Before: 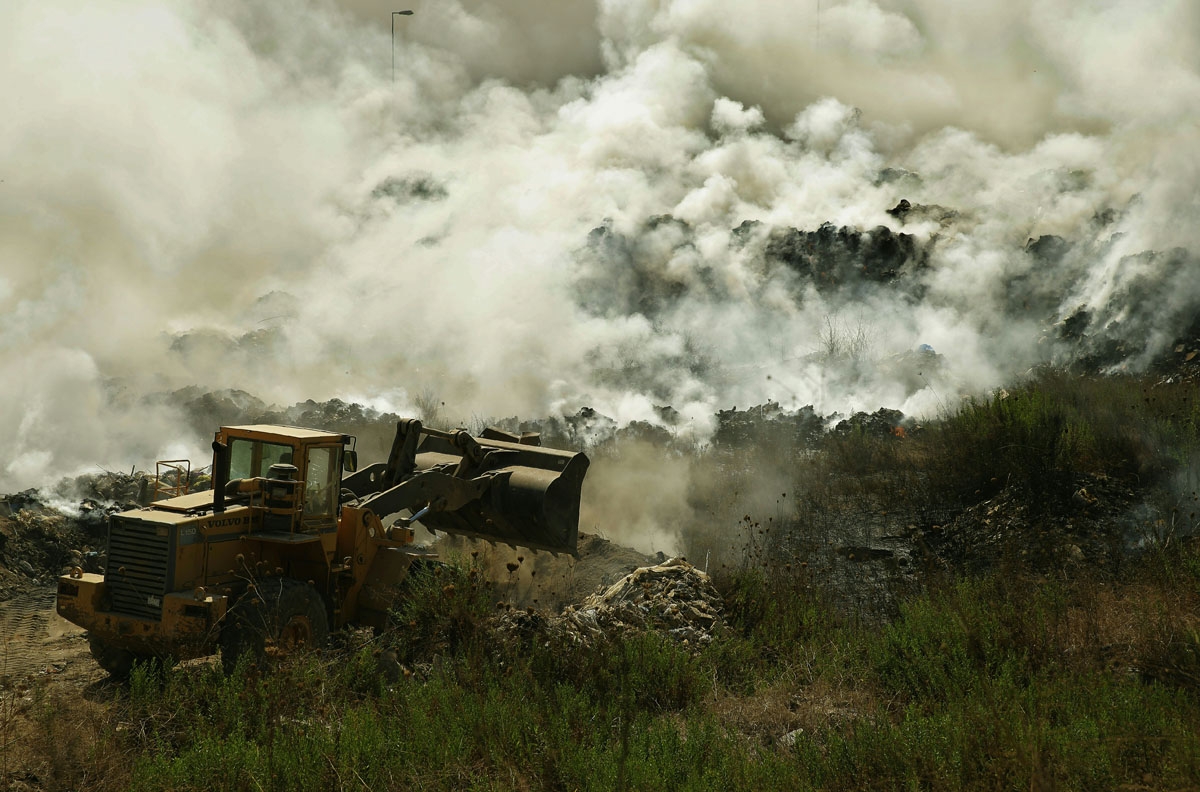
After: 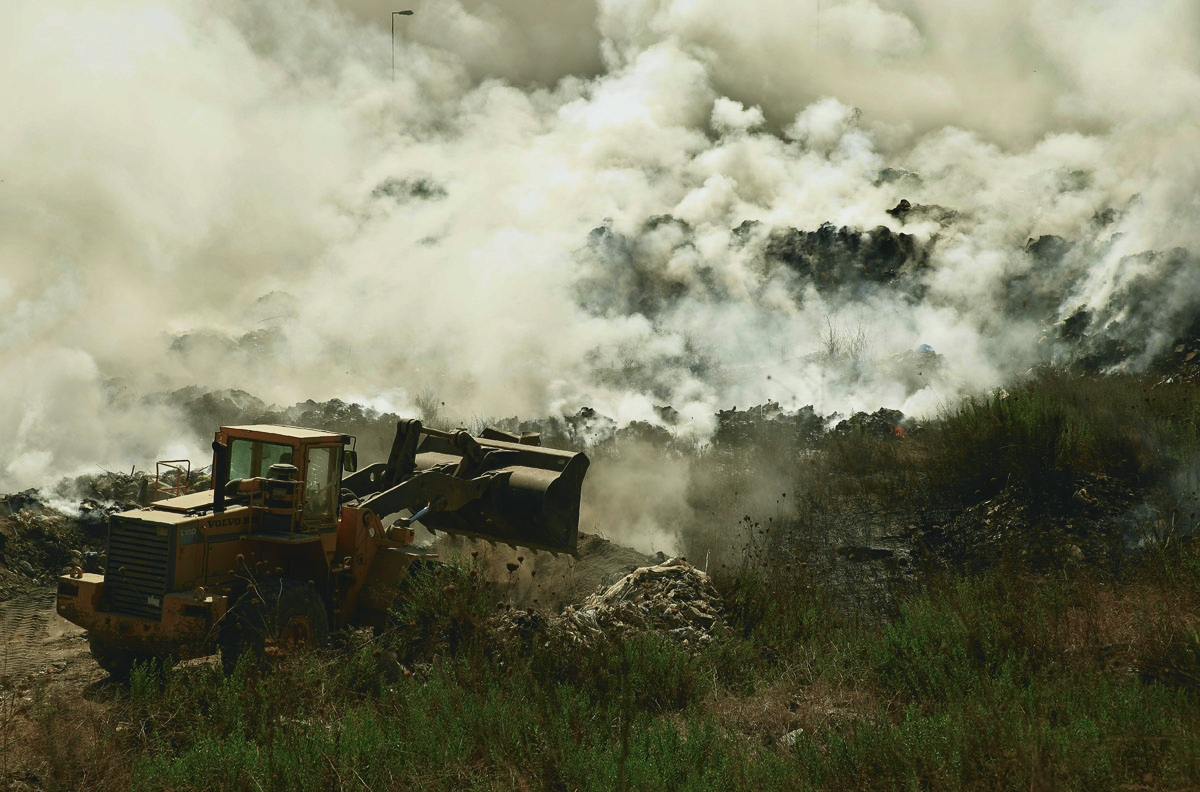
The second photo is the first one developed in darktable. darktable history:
tone curve: curves: ch0 [(0, 0.045) (0.155, 0.169) (0.46, 0.466) (0.751, 0.788) (1, 0.961)]; ch1 [(0, 0) (0.43, 0.408) (0.472, 0.469) (0.505, 0.503) (0.553, 0.563) (0.592, 0.581) (0.631, 0.625) (1, 1)]; ch2 [(0, 0) (0.505, 0.495) (0.55, 0.557) (0.583, 0.573) (1, 1)], color space Lab, independent channels, preserve colors none
